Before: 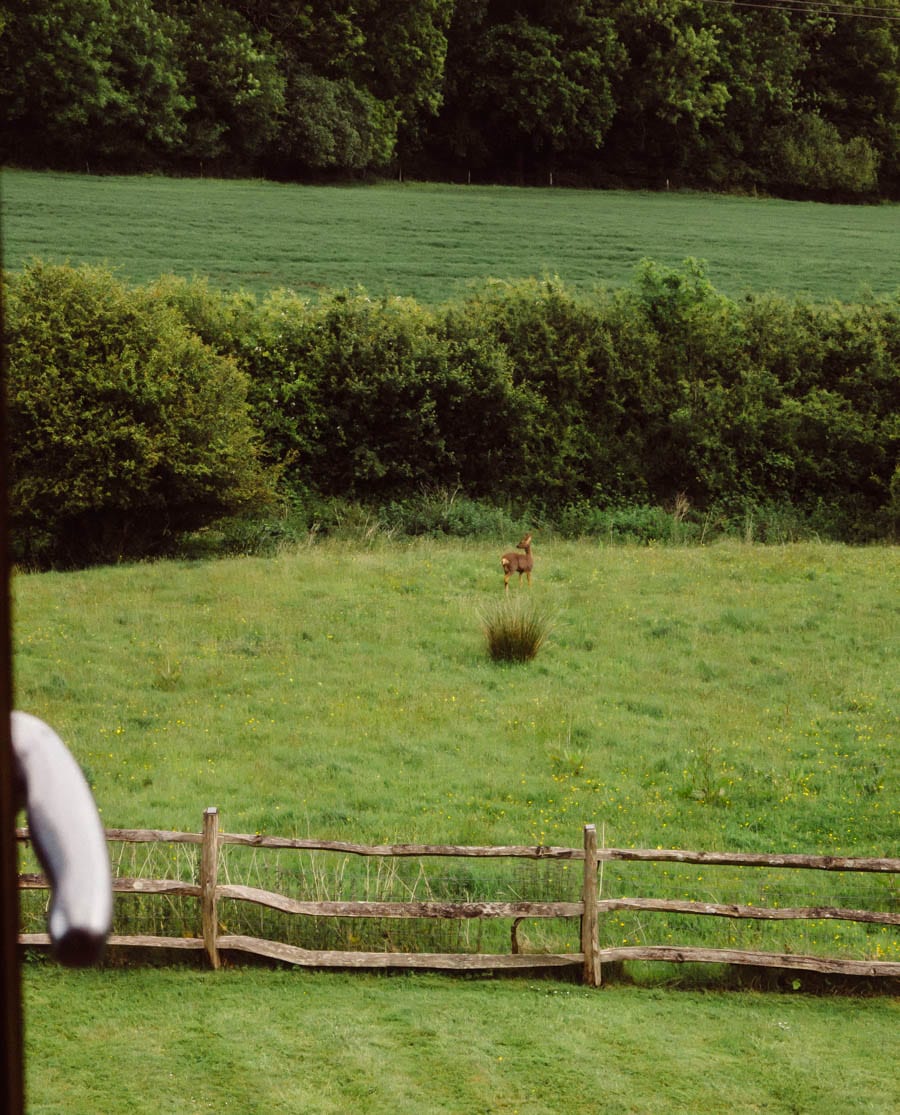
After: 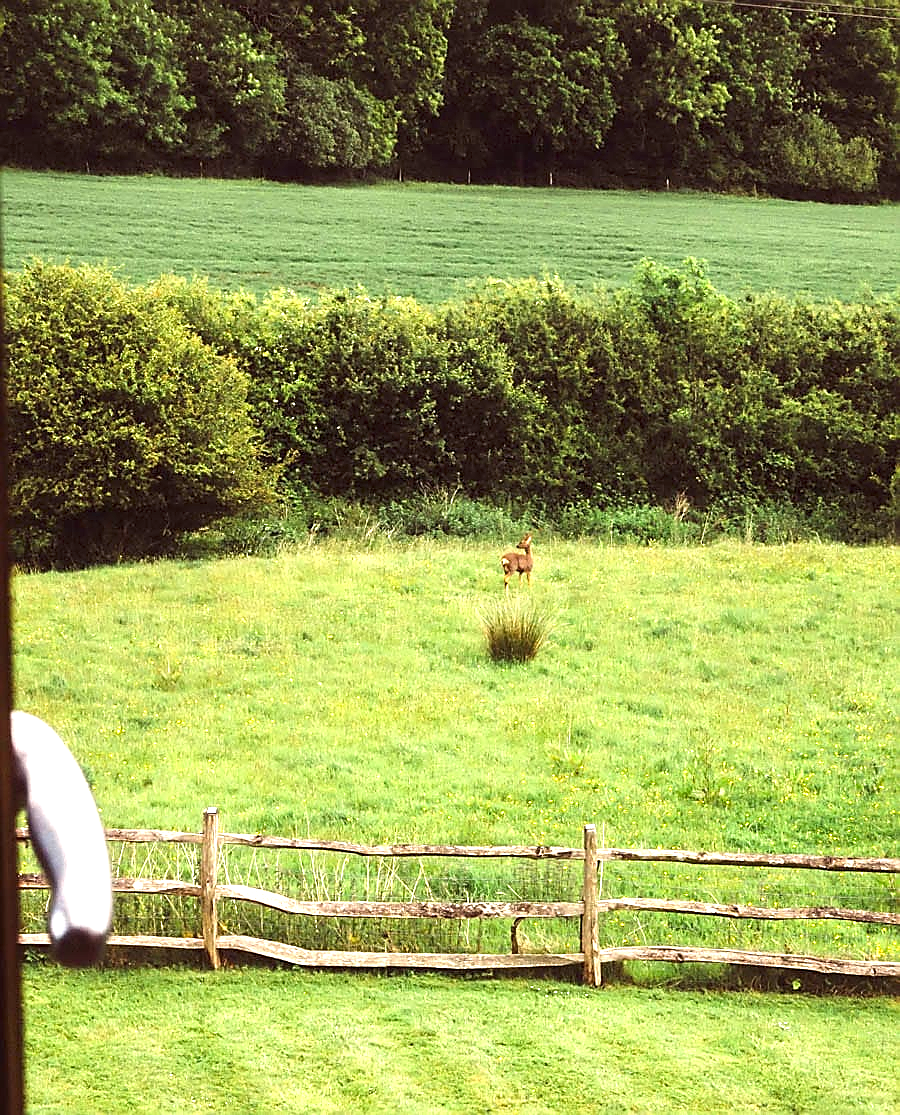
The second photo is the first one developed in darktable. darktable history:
sharpen: radius 1.348, amount 1.248, threshold 0.713
exposure: black level correction 0, exposure 1.457 EV, compensate highlight preservation false
